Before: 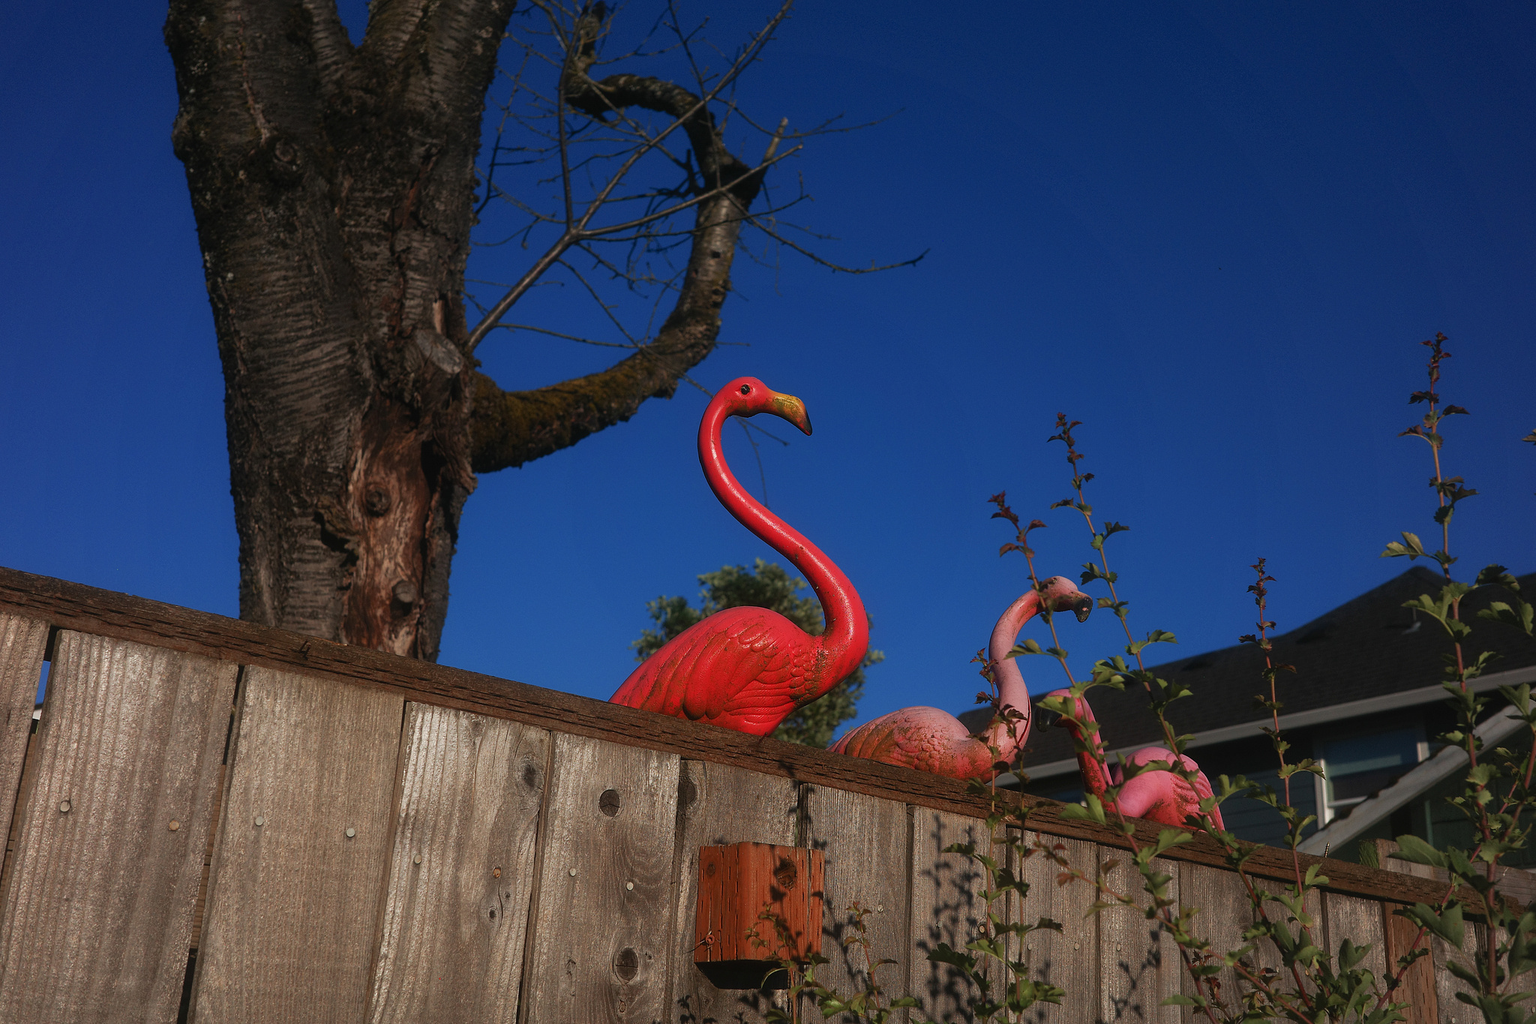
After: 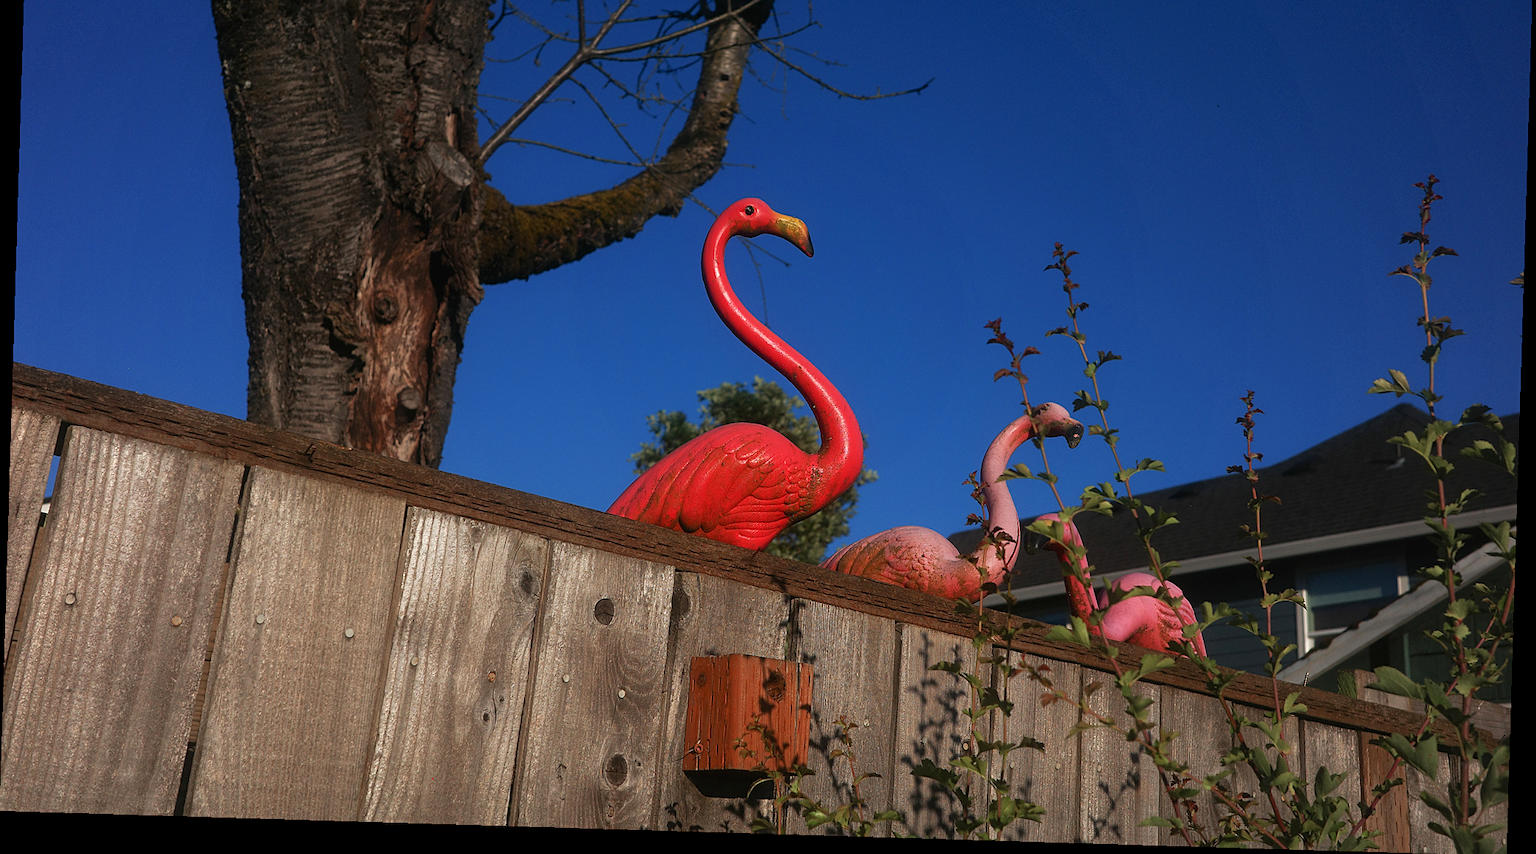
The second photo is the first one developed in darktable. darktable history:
exposure: black level correction 0.001, exposure 0.3 EV, compensate highlight preservation false
sharpen: amount 0.2
crop and rotate: top 18.507%
rotate and perspective: rotation 1.72°, automatic cropping off
